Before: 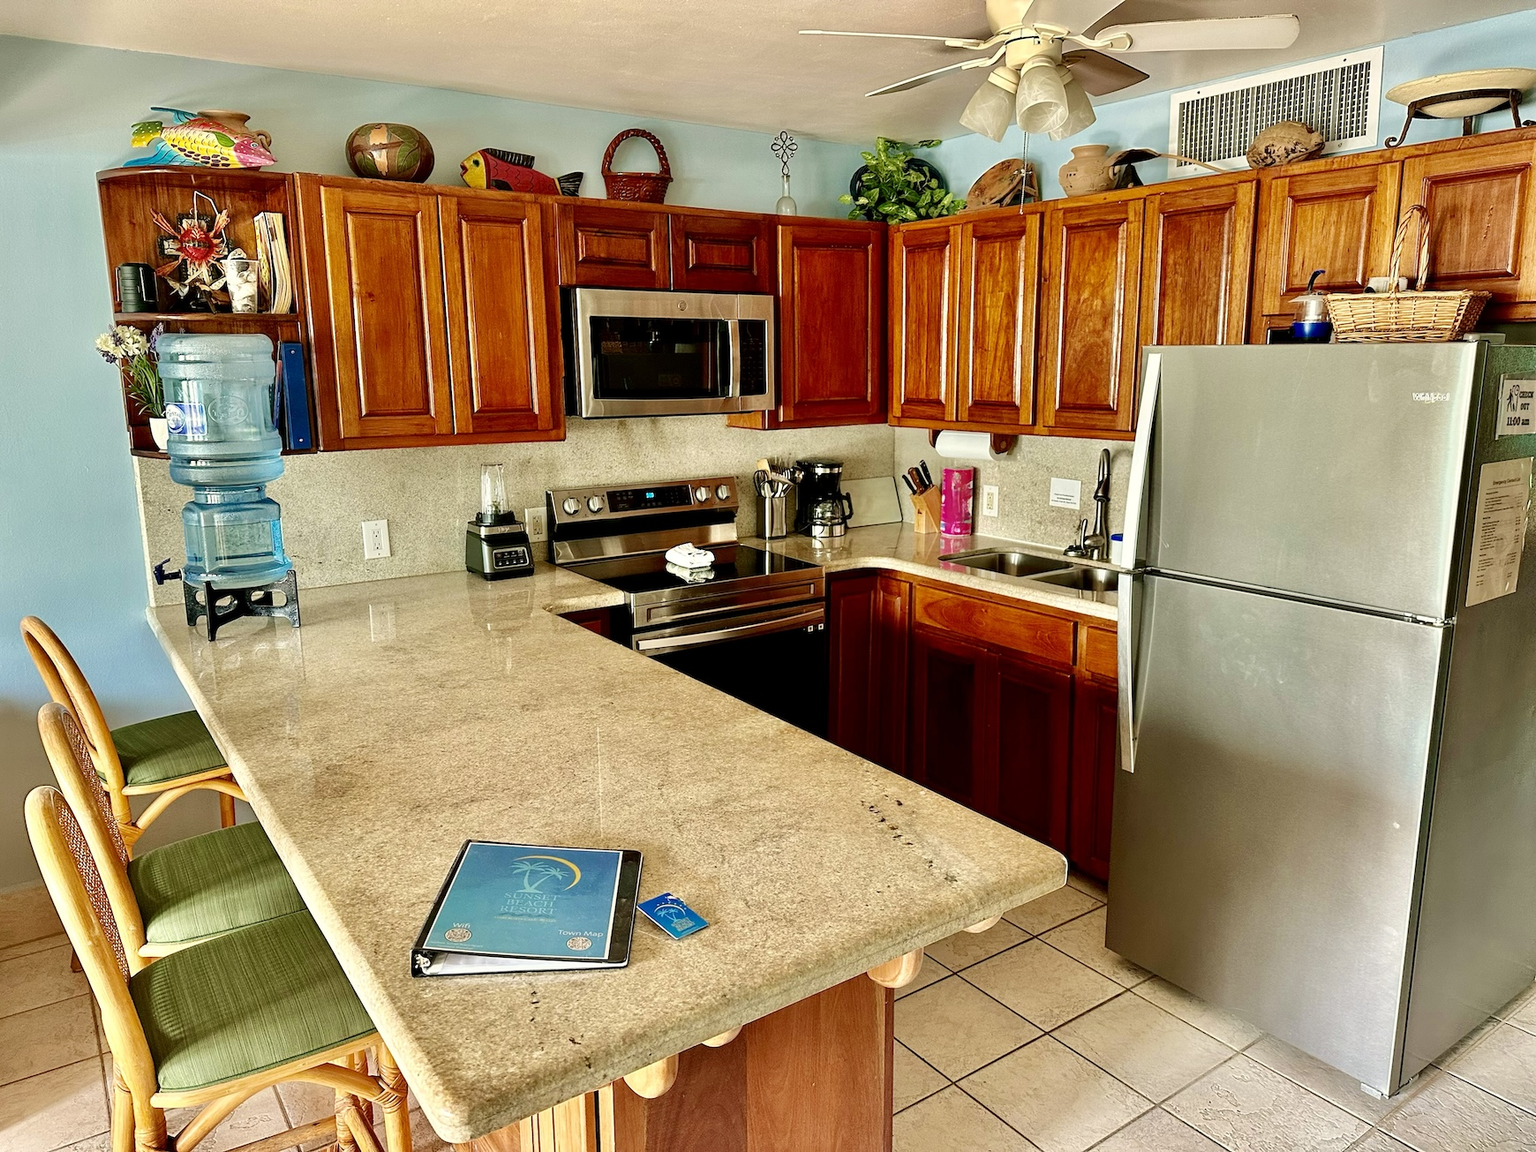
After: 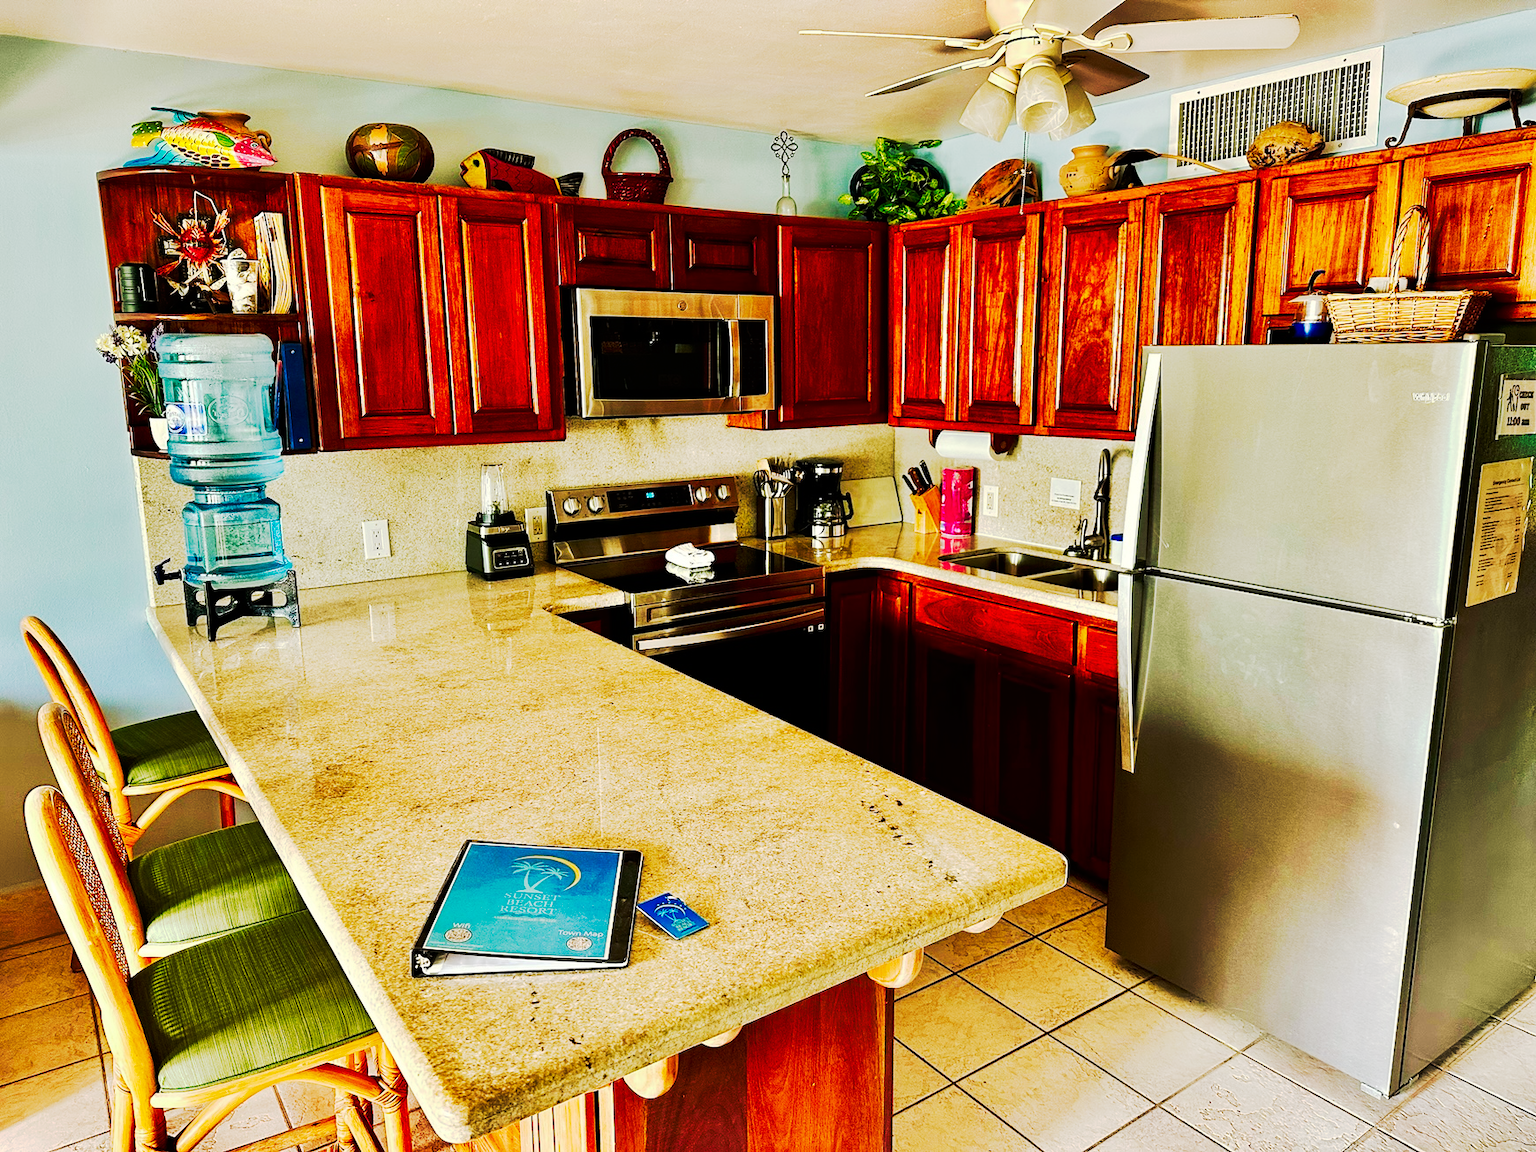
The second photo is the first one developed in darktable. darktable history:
tone curve: curves: ch0 [(0, 0) (0.003, 0.002) (0.011, 0.004) (0.025, 0.005) (0.044, 0.009) (0.069, 0.013) (0.1, 0.017) (0.136, 0.036) (0.177, 0.066) (0.224, 0.102) (0.277, 0.143) (0.335, 0.197) (0.399, 0.268) (0.468, 0.389) (0.543, 0.549) (0.623, 0.714) (0.709, 0.801) (0.801, 0.854) (0.898, 0.9) (1, 1)], preserve colors none
